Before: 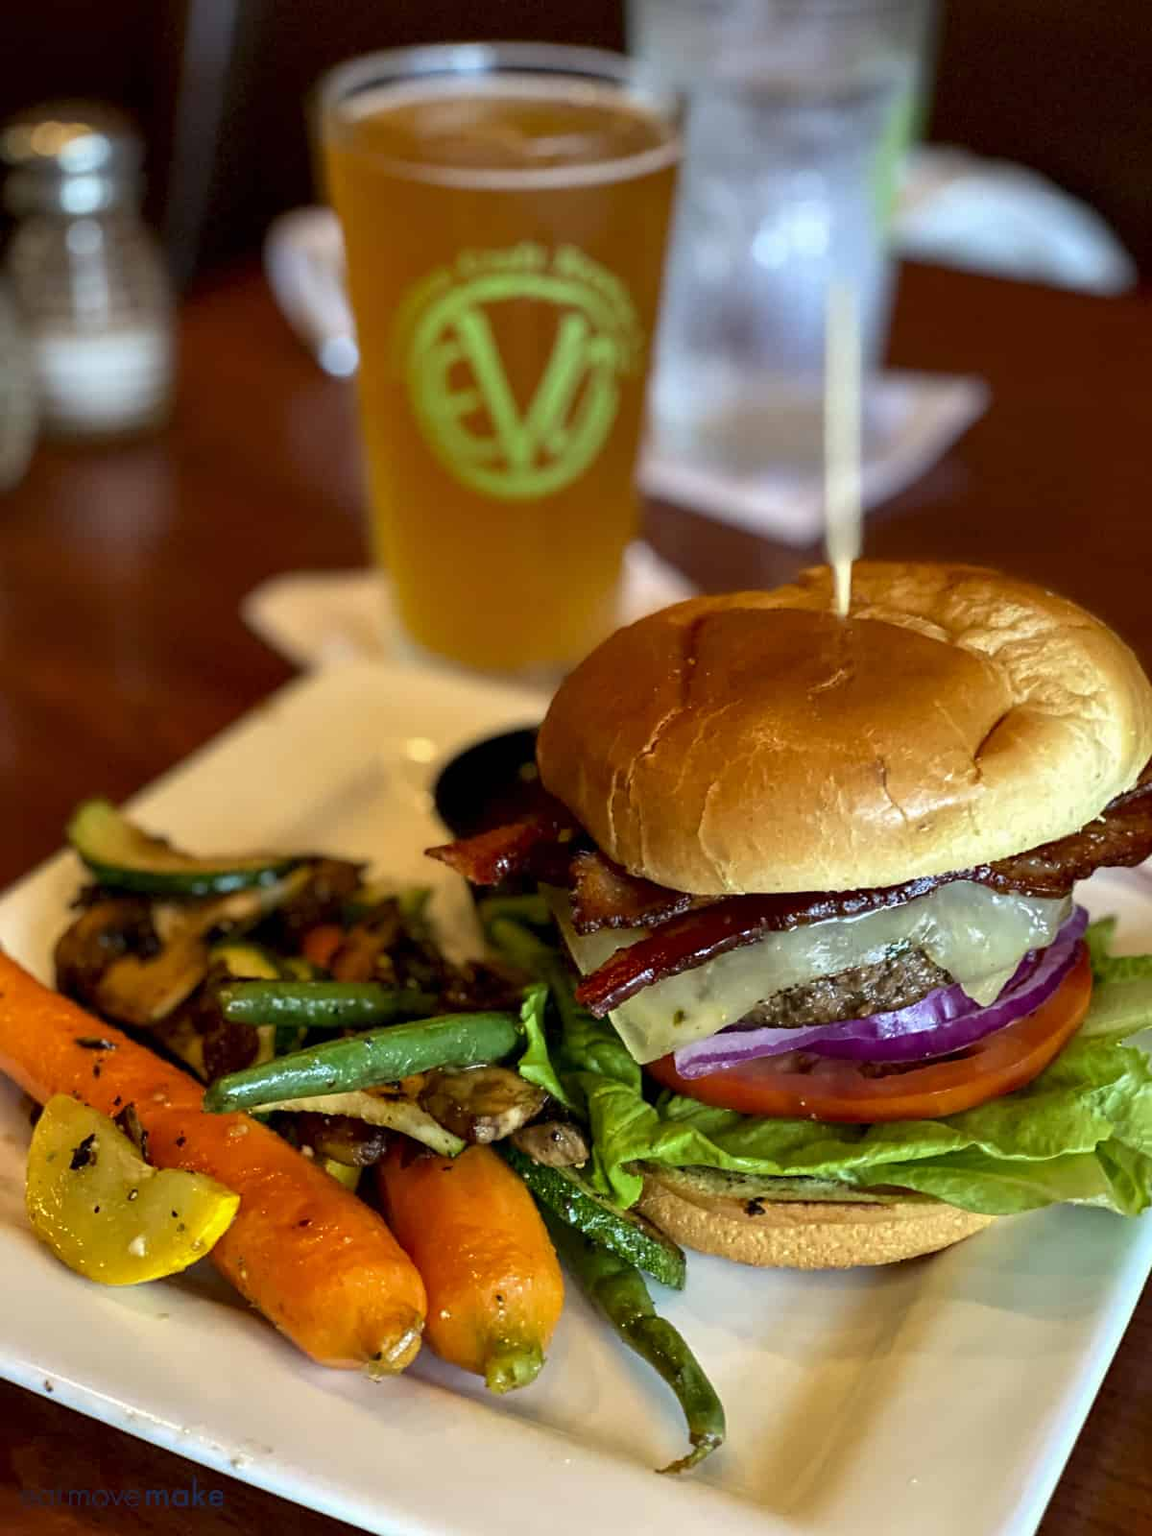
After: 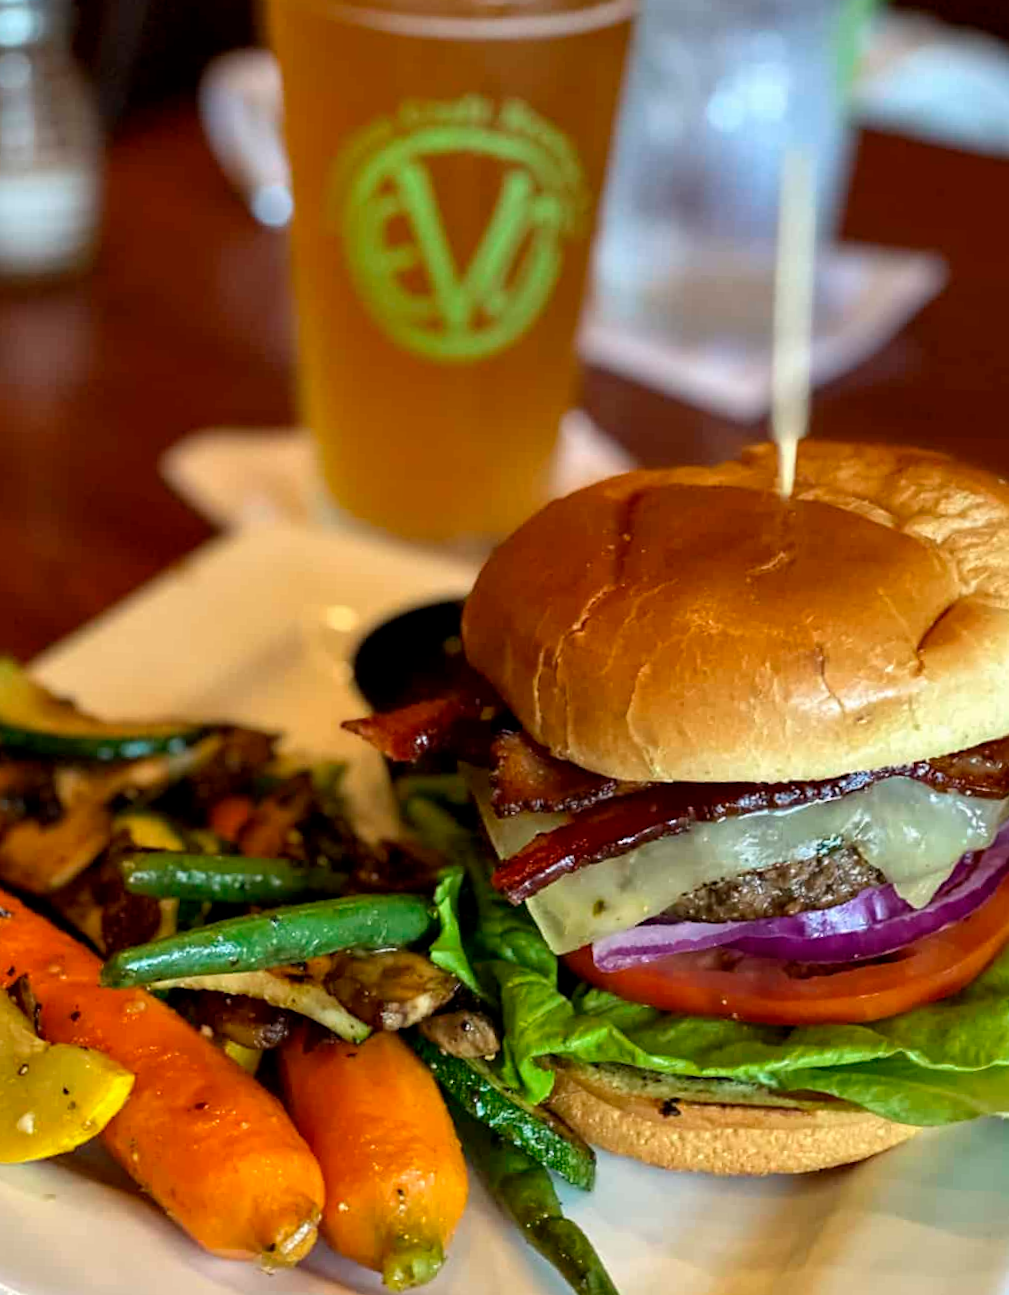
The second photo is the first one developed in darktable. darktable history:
crop and rotate: angle -3.27°, left 5.211%, top 5.211%, right 4.607%, bottom 4.607%
rotate and perspective: rotation -1°, crop left 0.011, crop right 0.989, crop top 0.025, crop bottom 0.975
